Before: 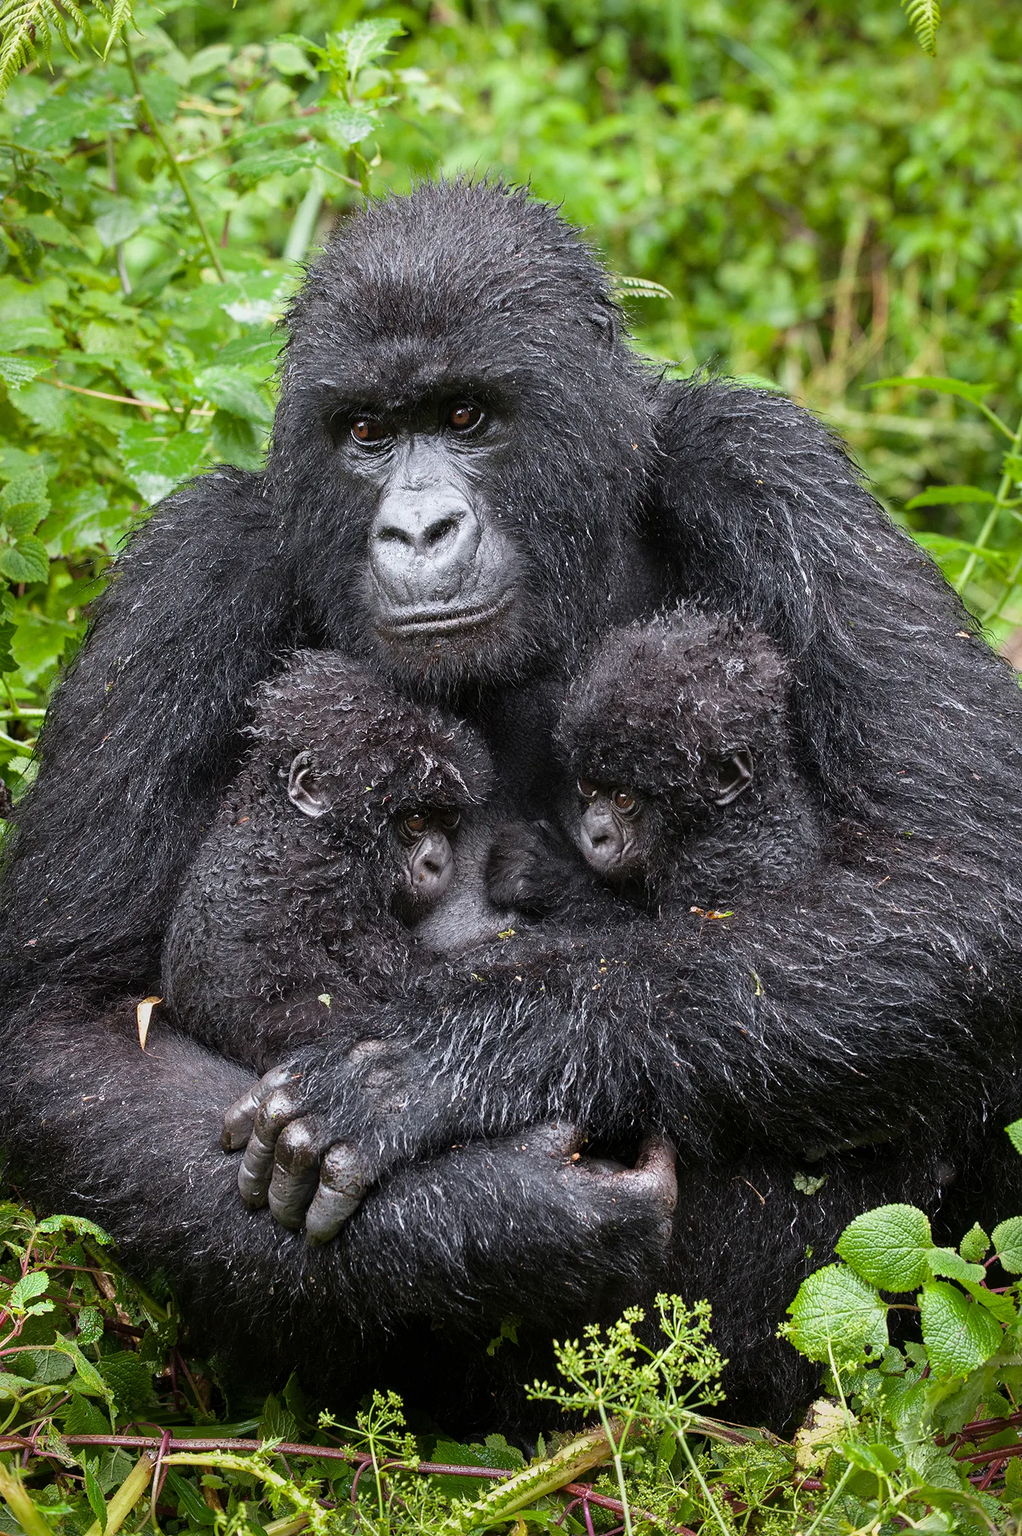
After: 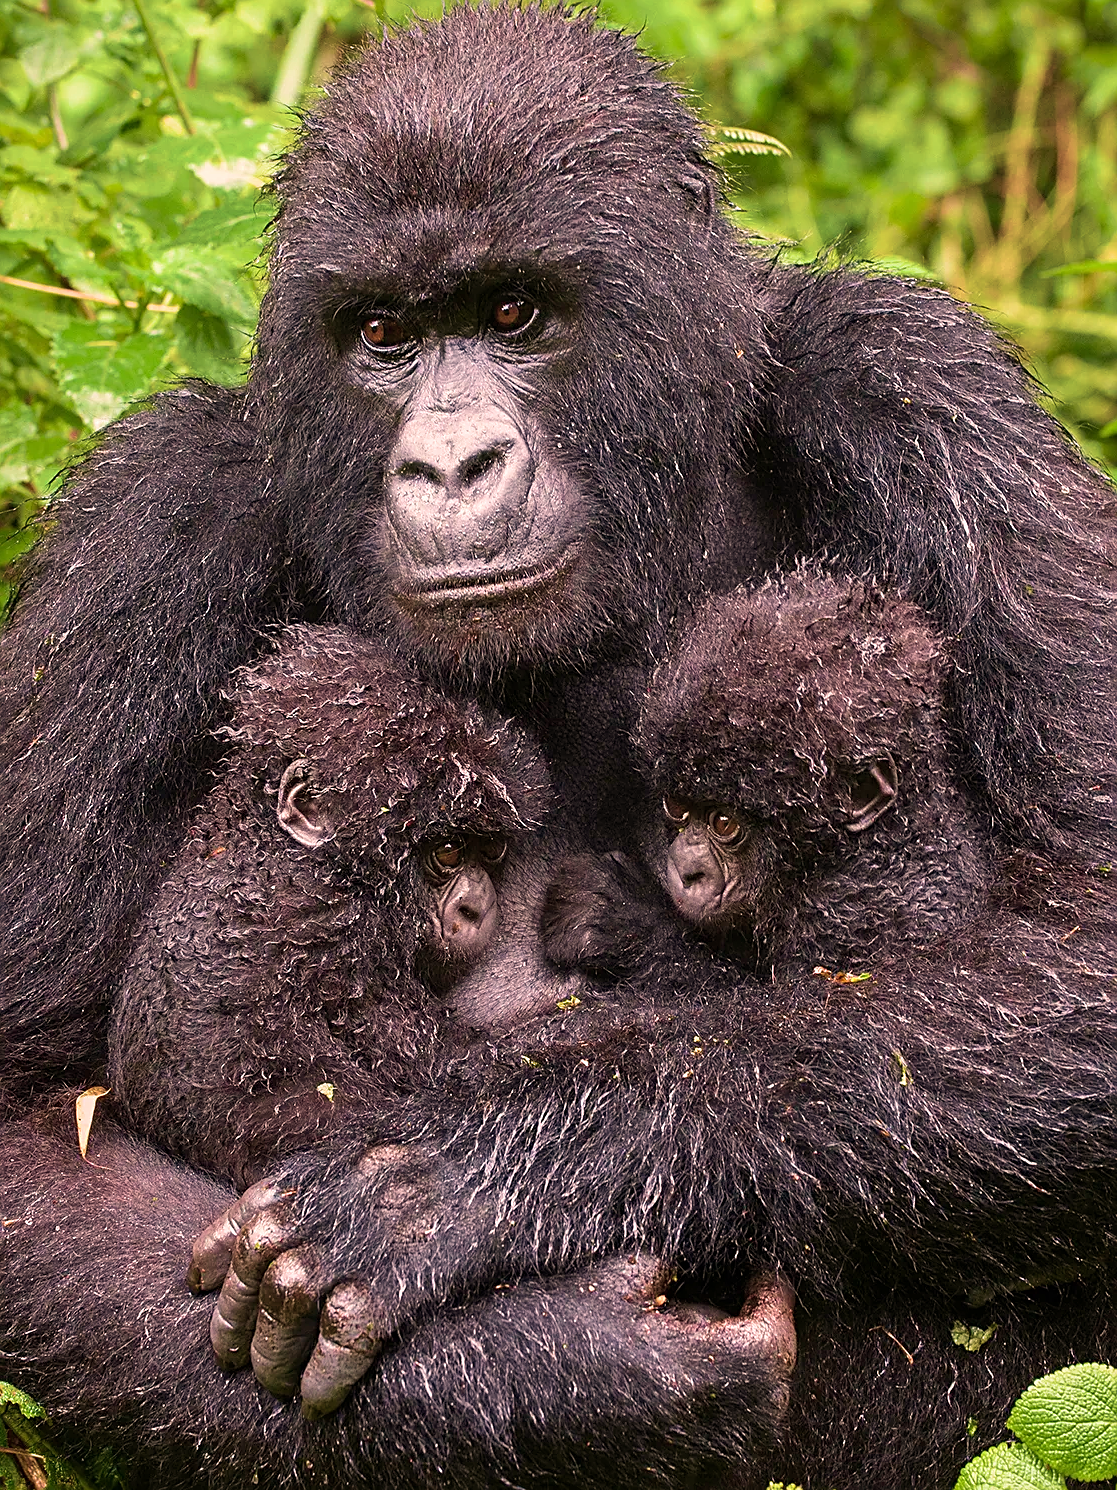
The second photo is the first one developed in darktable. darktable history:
crop: left 7.856%, top 11.836%, right 10.12%, bottom 15.387%
white balance: red 1.127, blue 0.943
velvia: strength 75%
sharpen: on, module defaults
